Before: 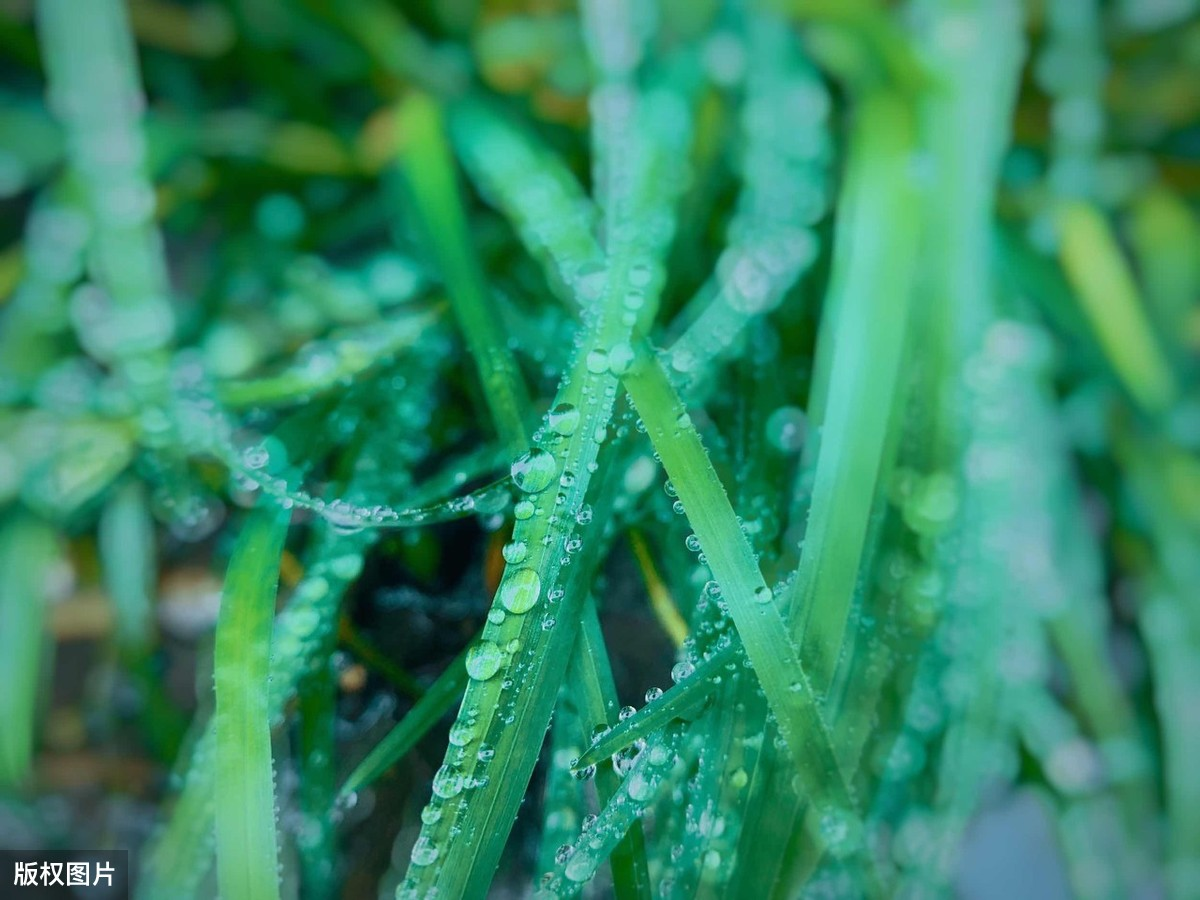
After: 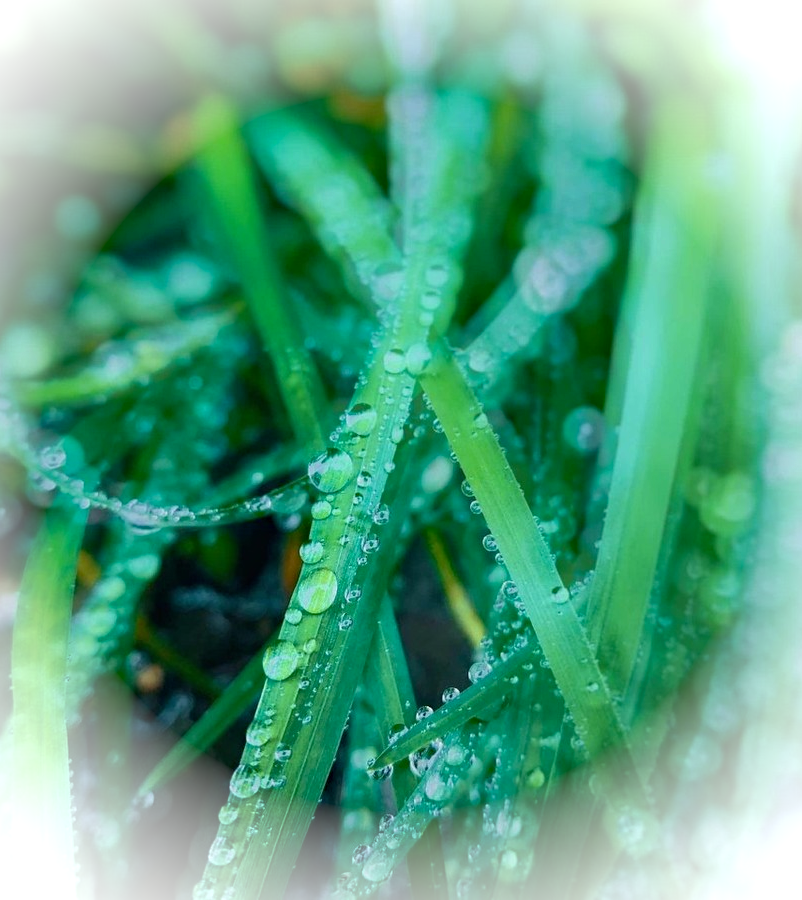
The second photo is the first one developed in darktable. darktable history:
haze removal: compatibility mode true, adaptive false
crop: left 16.921%, right 16.181%
vignetting: brightness 0.987, saturation -0.489
